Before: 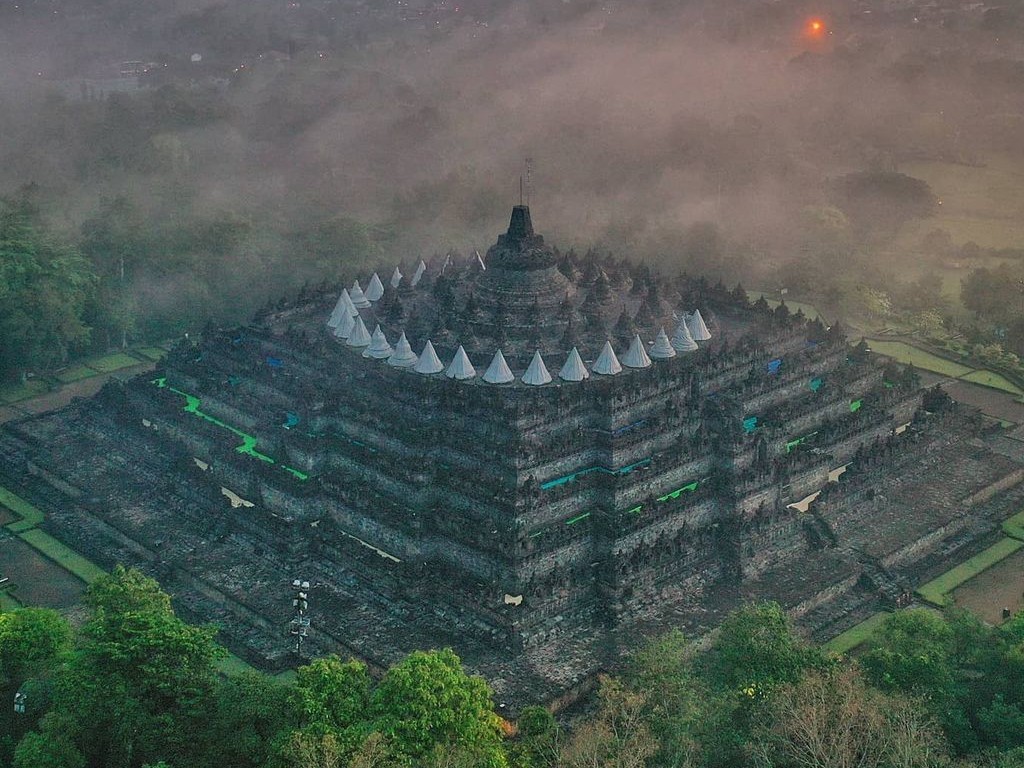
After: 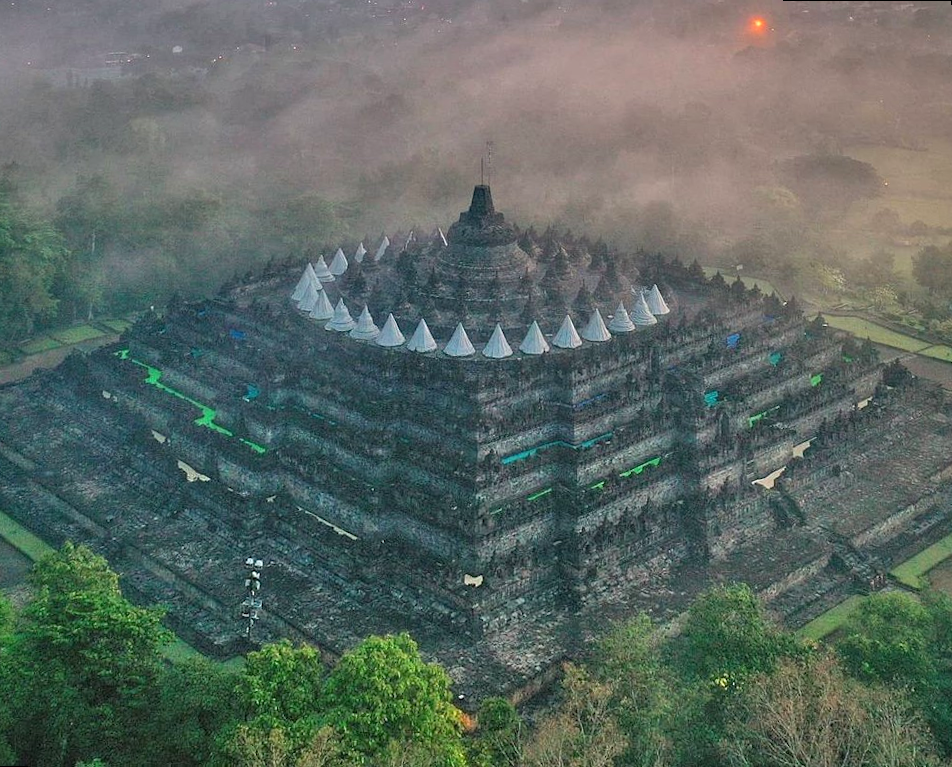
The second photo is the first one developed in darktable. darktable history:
exposure: black level correction 0.001, exposure 0.5 EV, compensate exposure bias true, compensate highlight preservation false
rotate and perspective: rotation 0.215°, lens shift (vertical) -0.139, crop left 0.069, crop right 0.939, crop top 0.002, crop bottom 0.996
